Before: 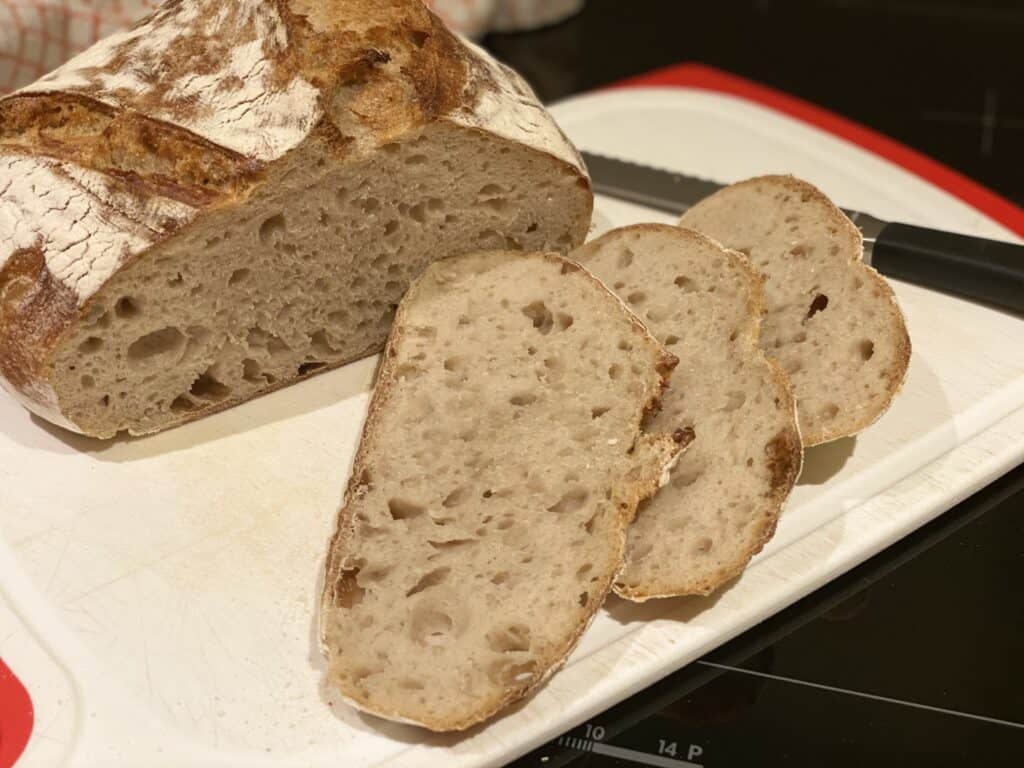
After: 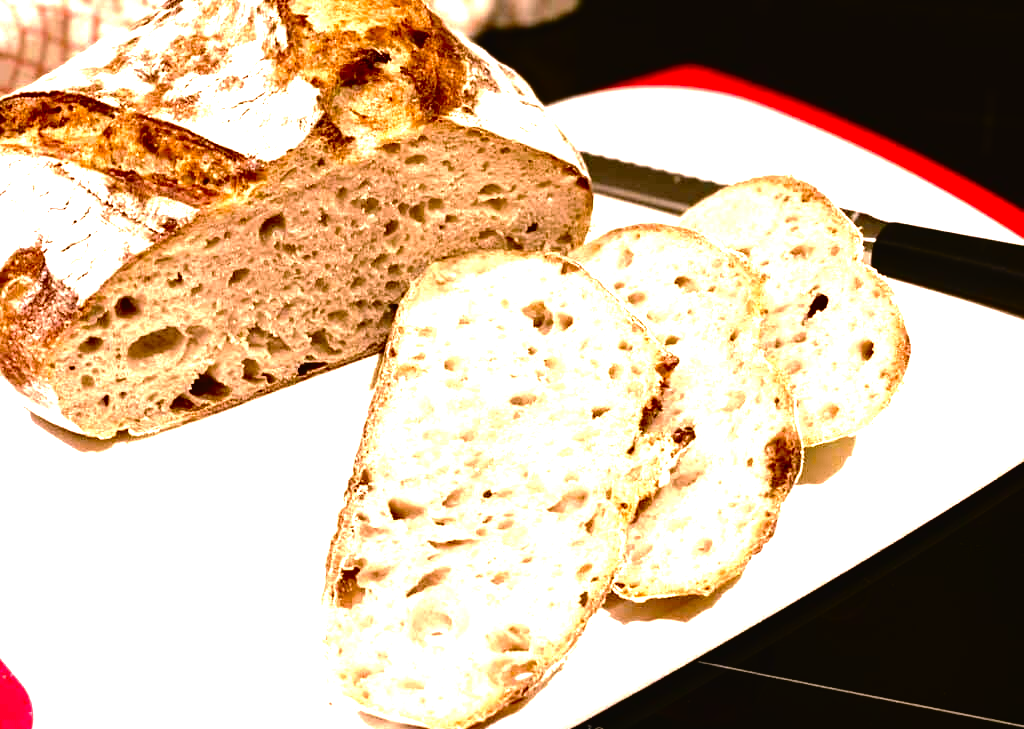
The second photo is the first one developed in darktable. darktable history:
base curve: curves: ch0 [(0, 0.024) (0.055, 0.065) (0.121, 0.166) (0.236, 0.319) (0.693, 0.726) (1, 1)], preserve colors none
contrast brightness saturation: contrast 0.086, brightness -0.57, saturation 0.175
exposure: exposure 1 EV, compensate highlight preservation false
crop and rotate: top 0.014%, bottom 5.063%
tone equalizer: -8 EV -1.11 EV, -7 EV -1.04 EV, -6 EV -0.881 EV, -5 EV -0.573 EV, -3 EV 0.583 EV, -2 EV 0.873 EV, -1 EV 0.996 EV, +0 EV 1.08 EV, edges refinement/feathering 500, mask exposure compensation -1.57 EV, preserve details no
color correction: highlights a* 14.53, highlights b* 4.86
